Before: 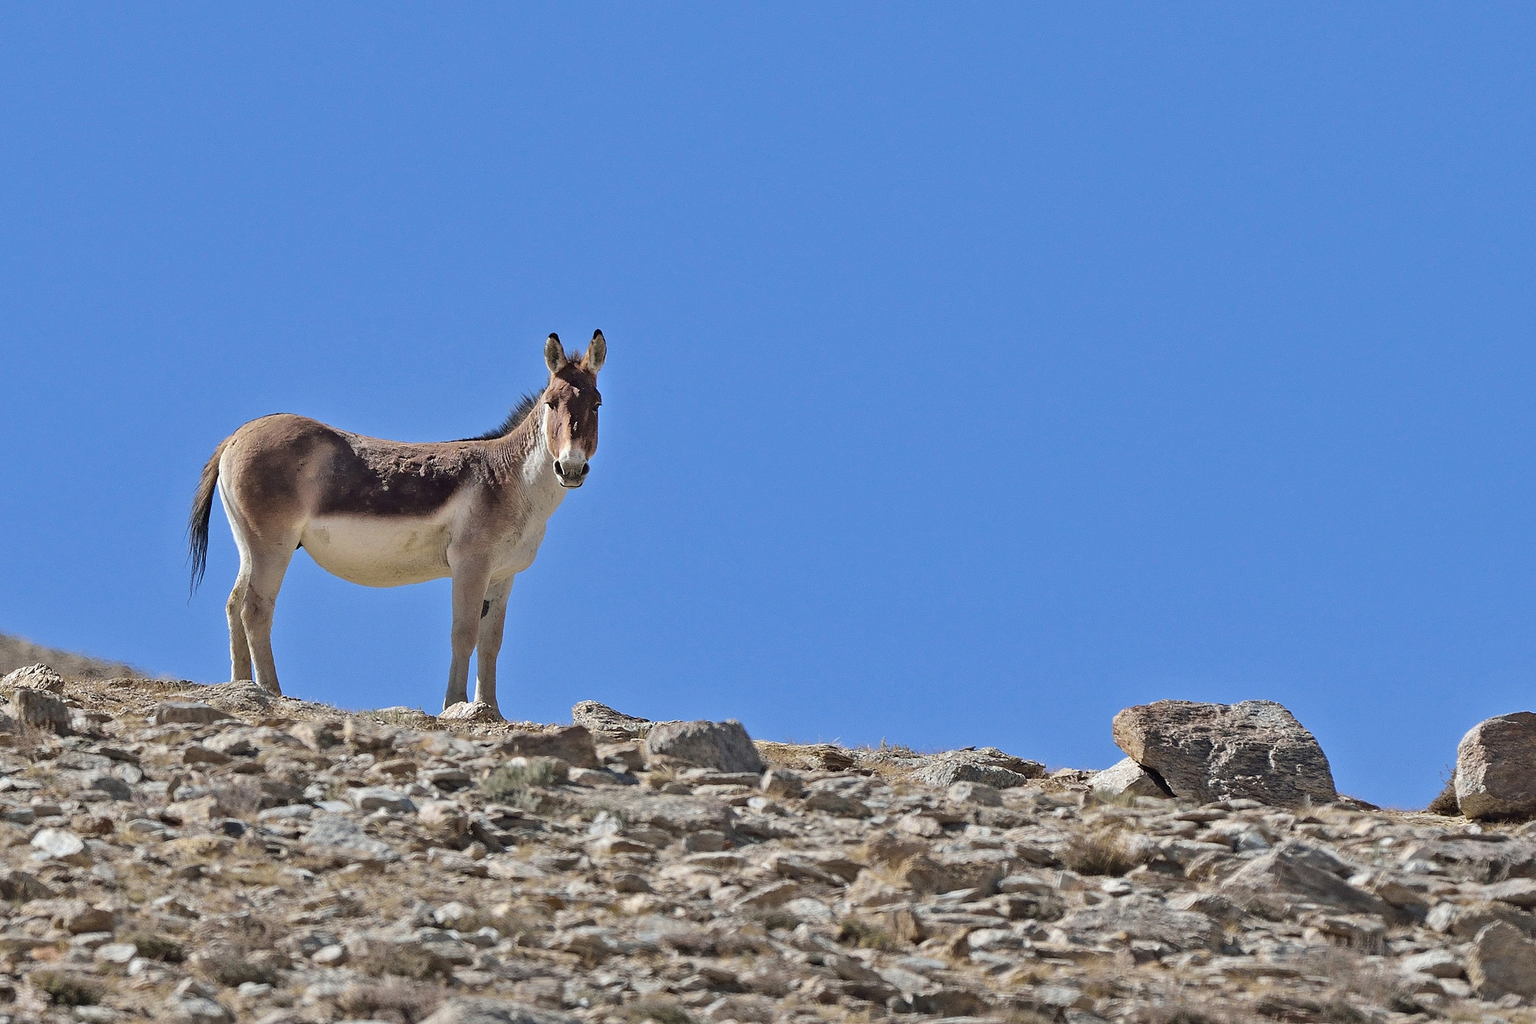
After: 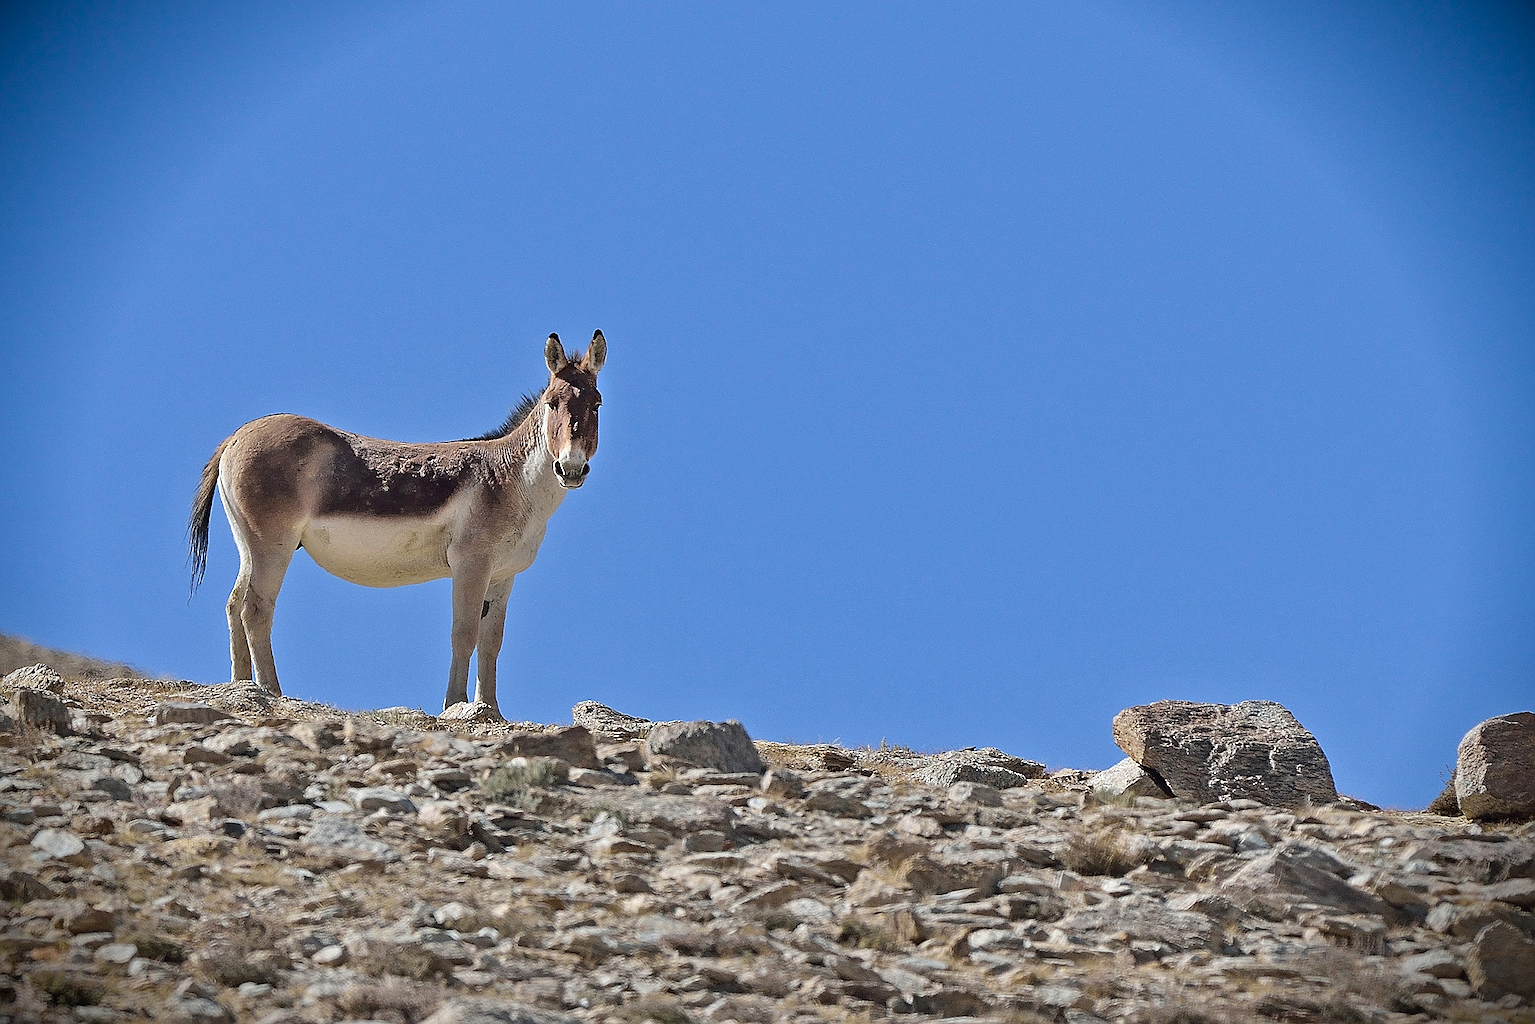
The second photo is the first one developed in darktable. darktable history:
vignetting: fall-off start 89.11%, fall-off radius 44.42%, brightness -0.992, saturation 0.488, width/height ratio 1.167, unbound false
sharpen: radius 1.364, amount 1.252, threshold 0.844
